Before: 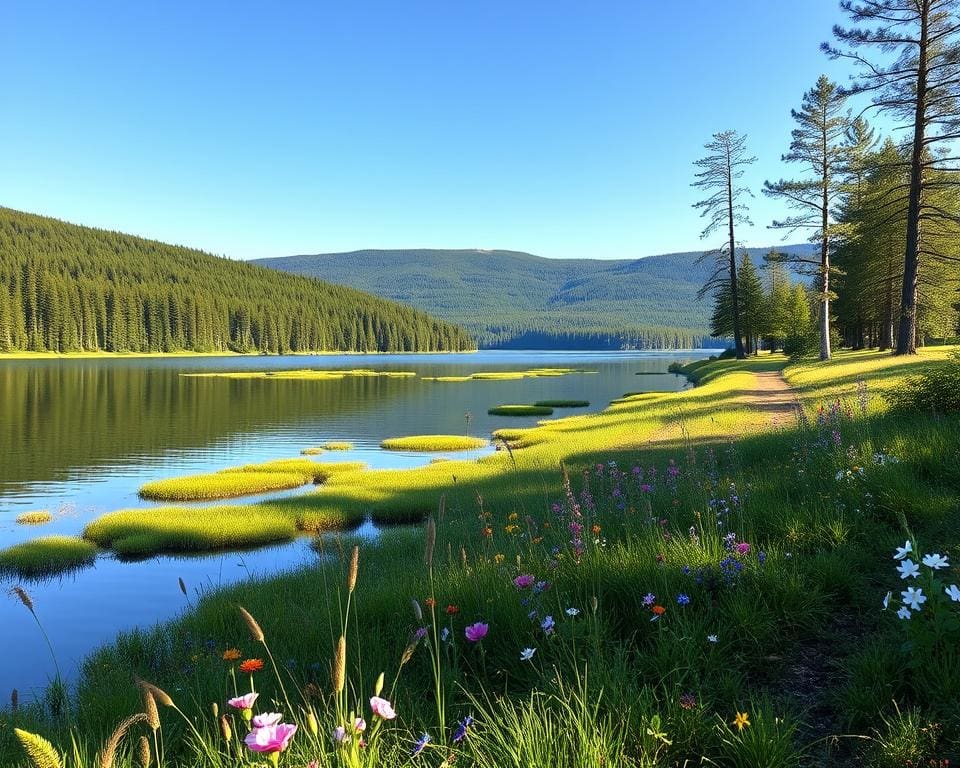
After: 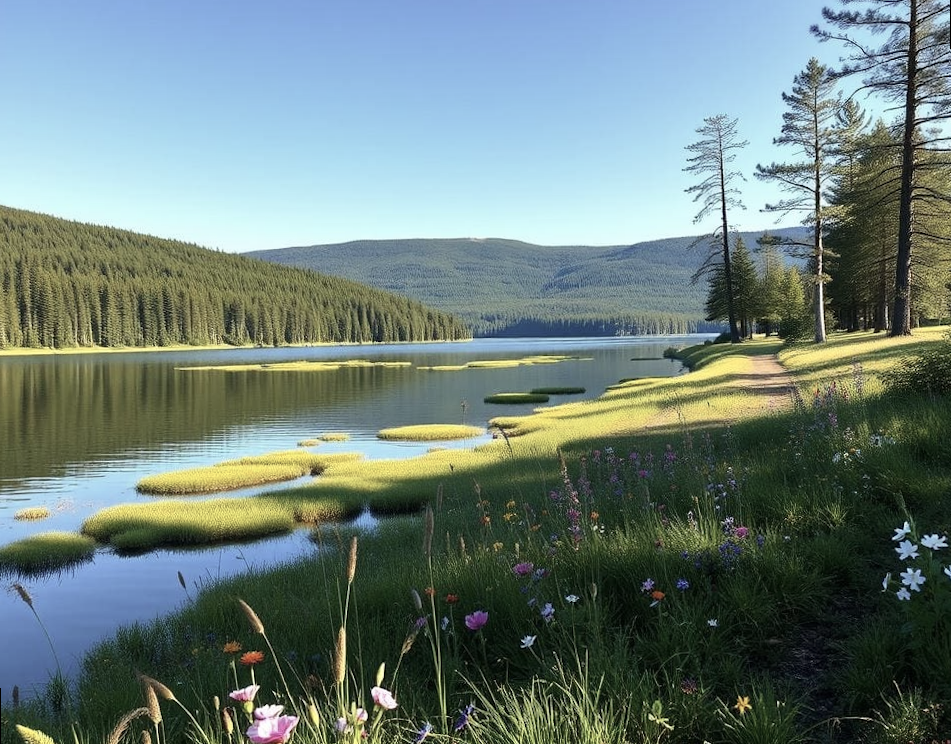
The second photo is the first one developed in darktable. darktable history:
rotate and perspective: rotation -1°, crop left 0.011, crop right 0.989, crop top 0.025, crop bottom 0.975
contrast brightness saturation: contrast 0.1, saturation -0.36
